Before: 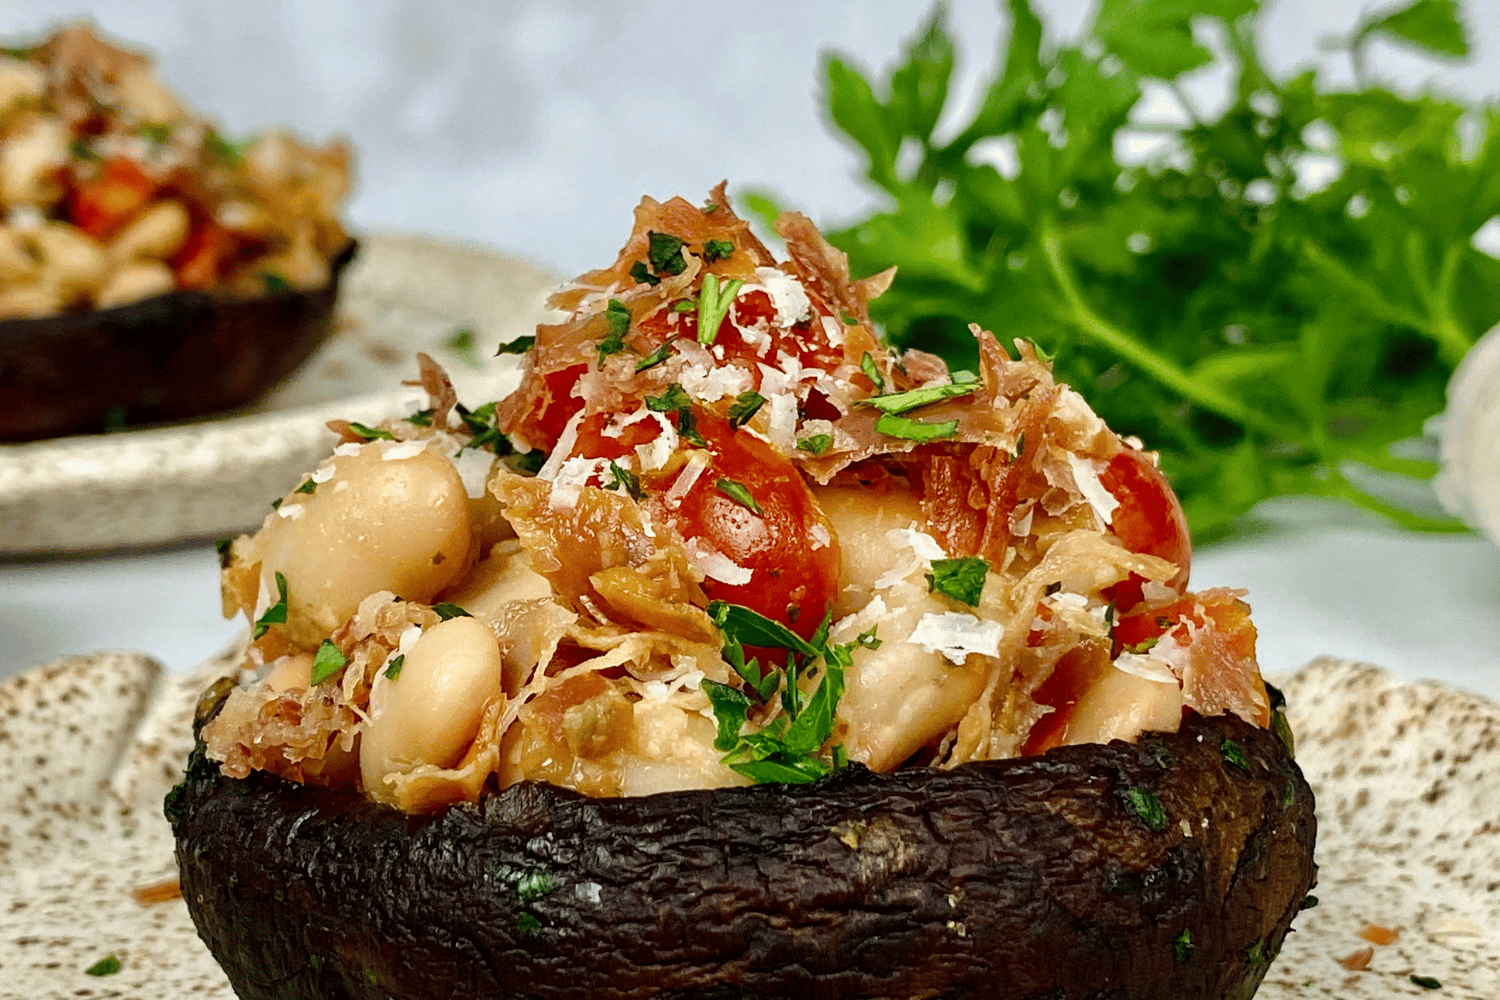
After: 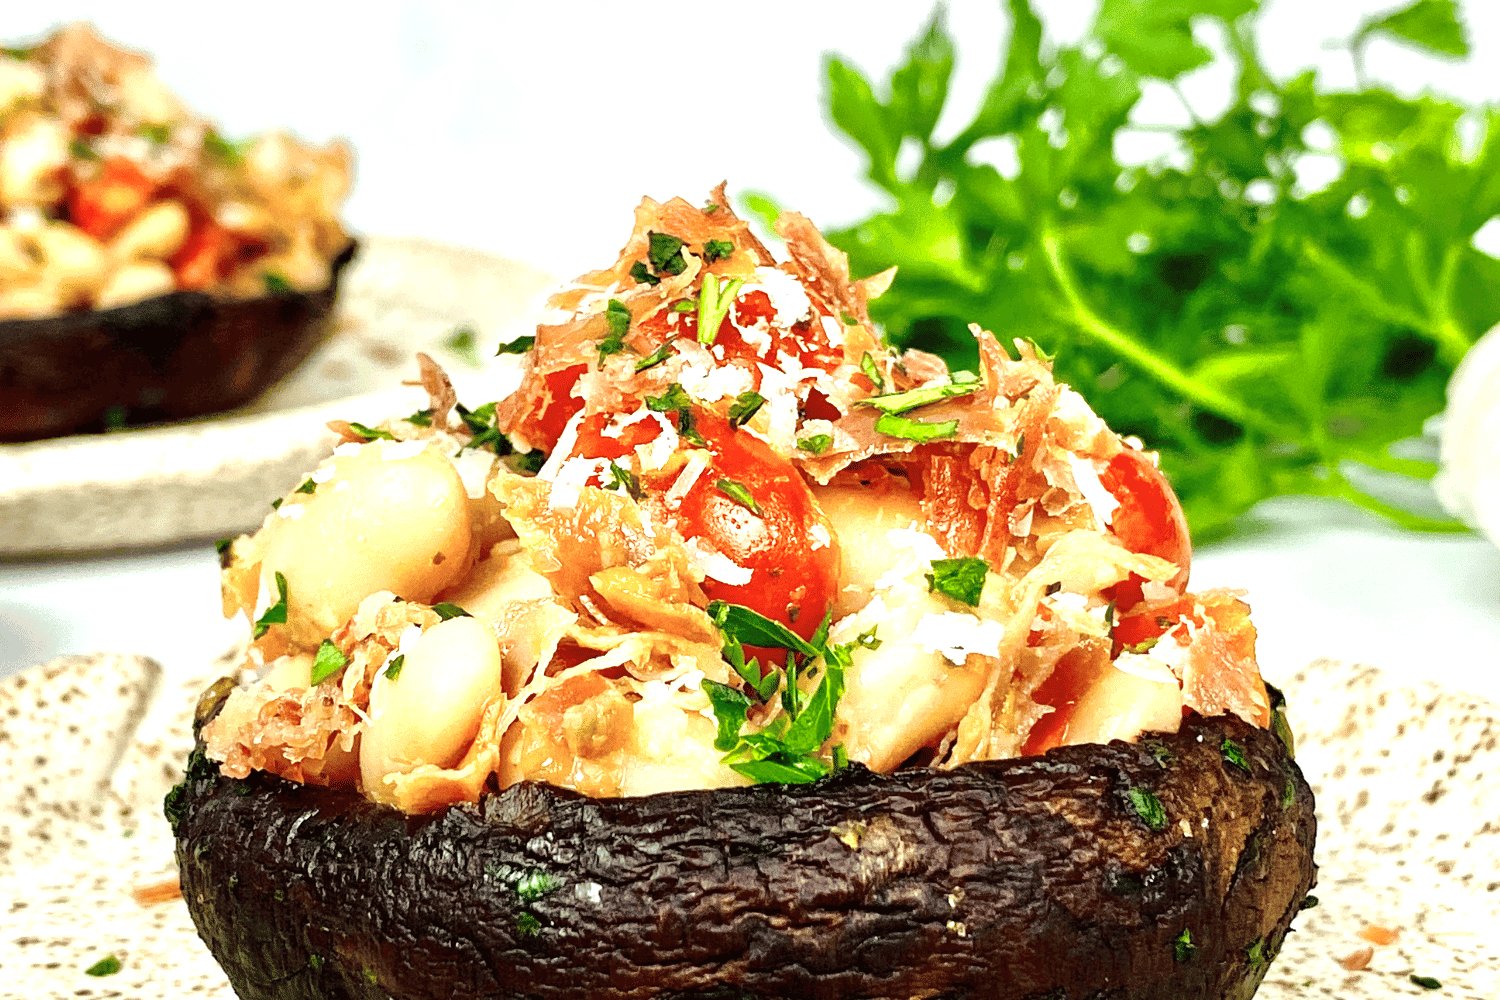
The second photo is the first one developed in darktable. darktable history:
exposure: black level correction 0, exposure 1 EV, compensate exposure bias true, compensate highlight preservation false
color zones: curves: ch0 [(0.11, 0.396) (0.195, 0.36) (0.25, 0.5) (0.303, 0.412) (0.357, 0.544) (0.75, 0.5) (0.967, 0.328)]; ch1 [(0, 0.468) (0.112, 0.512) (0.202, 0.6) (0.25, 0.5) (0.307, 0.352) (0.357, 0.544) (0.75, 0.5) (0.963, 0.524)], mix -137.05%
tone equalizer: -8 EV 0.003 EV, -7 EV -0.021 EV, -6 EV 0.048 EV, -5 EV 0.027 EV, -4 EV 0.271 EV, -3 EV 0.671 EV, -2 EV 0.585 EV, -1 EV 0.182 EV, +0 EV 0.023 EV
